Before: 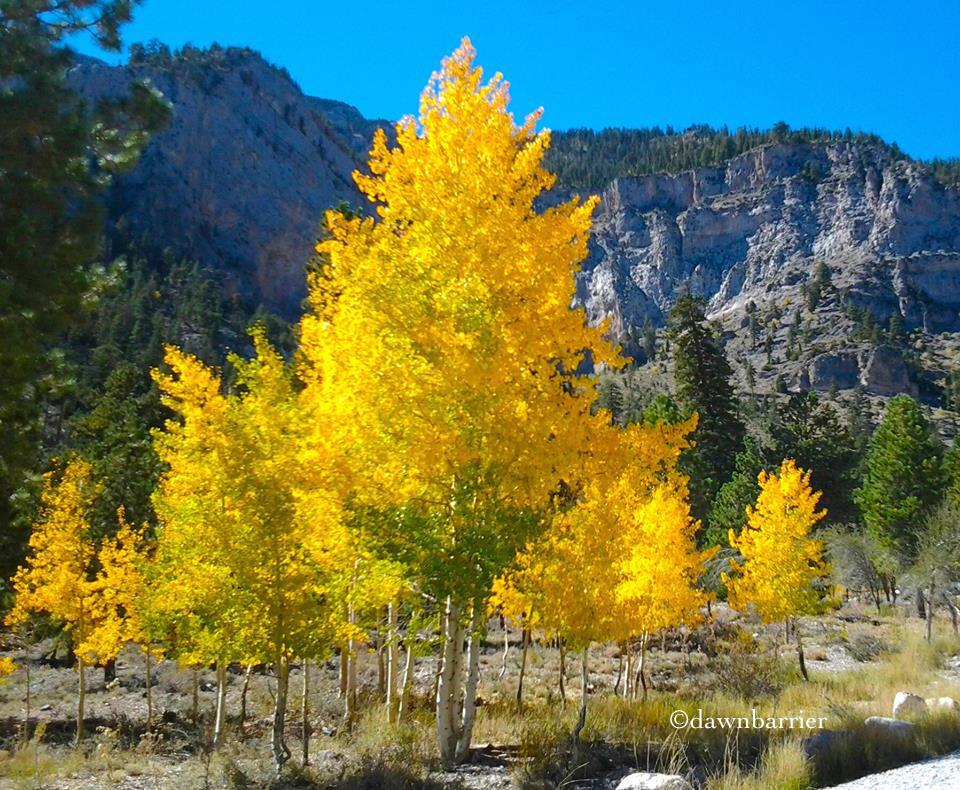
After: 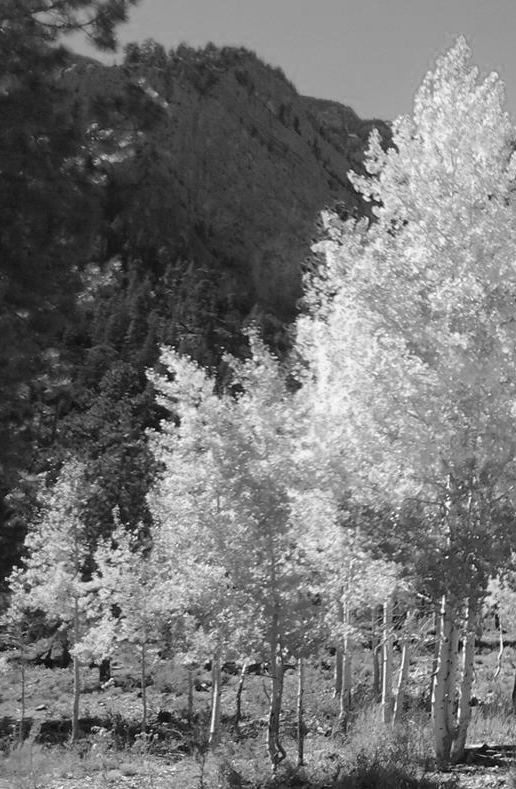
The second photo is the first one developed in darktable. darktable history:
monochrome: a 32, b 64, size 2.3
crop: left 0.587%, right 45.588%, bottom 0.086%
